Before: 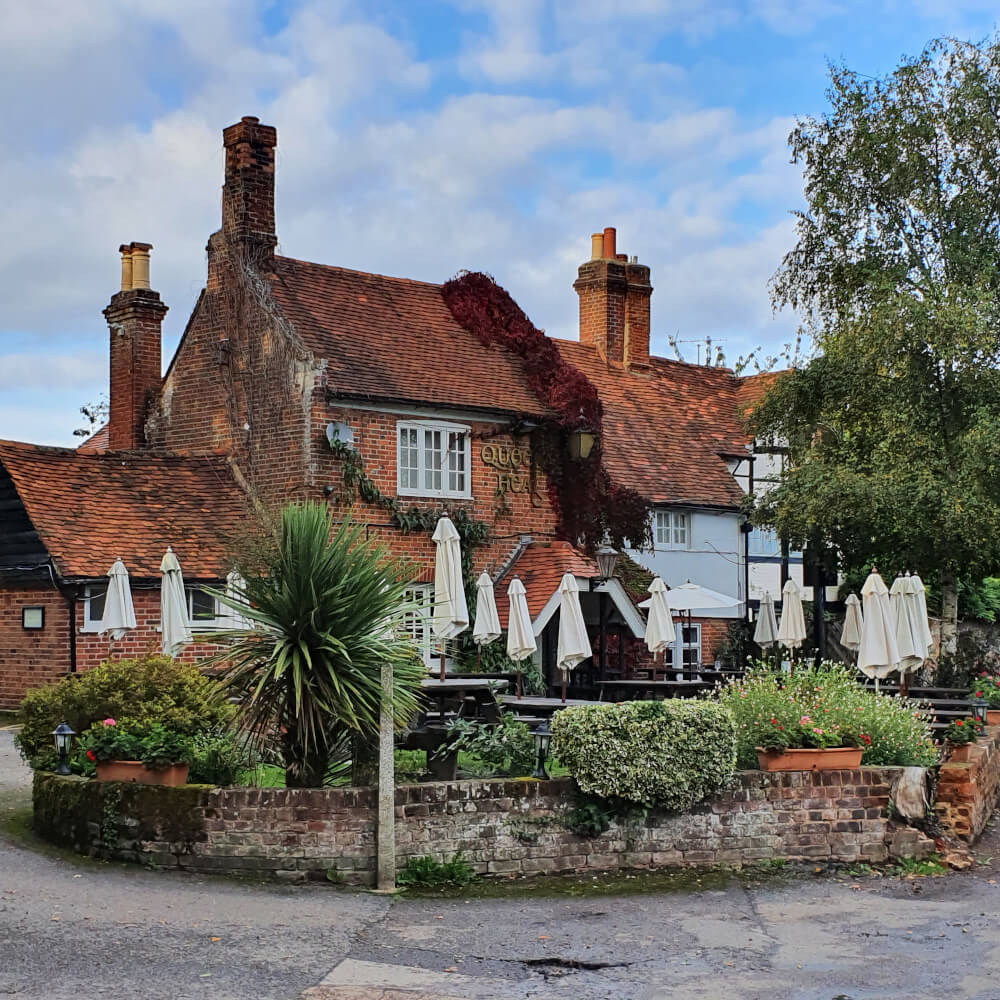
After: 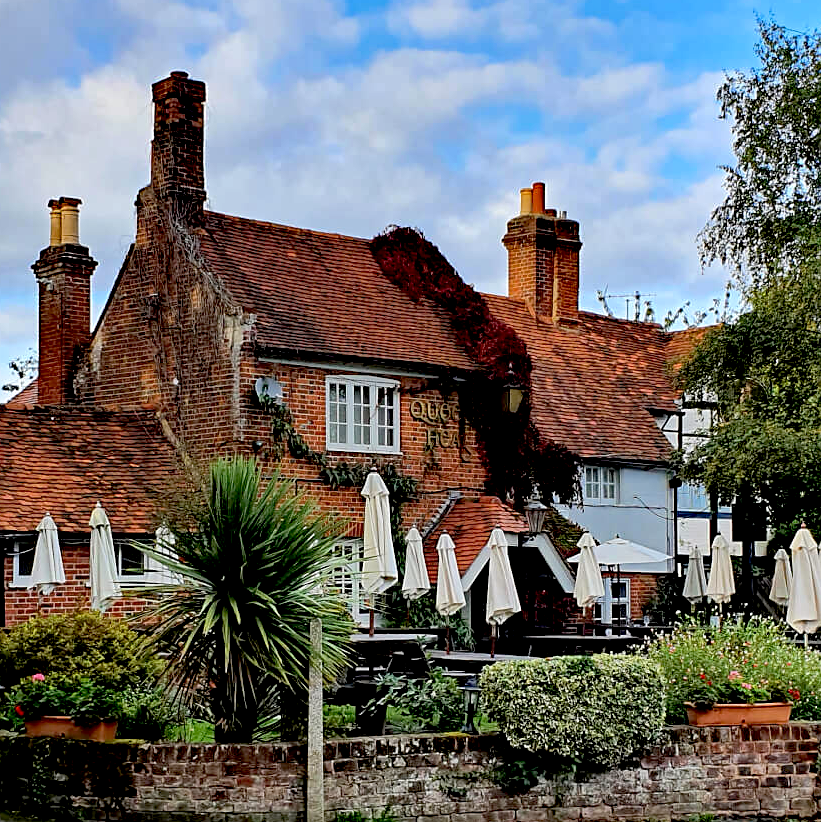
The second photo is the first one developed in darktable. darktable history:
crop and rotate: left 7.196%, top 4.574%, right 10.605%, bottom 13.178%
sharpen: radius 1.458, amount 0.398, threshold 1.271
haze removal: strength 0.29, distance 0.25, compatibility mode true, adaptive false
exposure: black level correction 0.025, exposure 0.182 EV, compensate highlight preservation false
